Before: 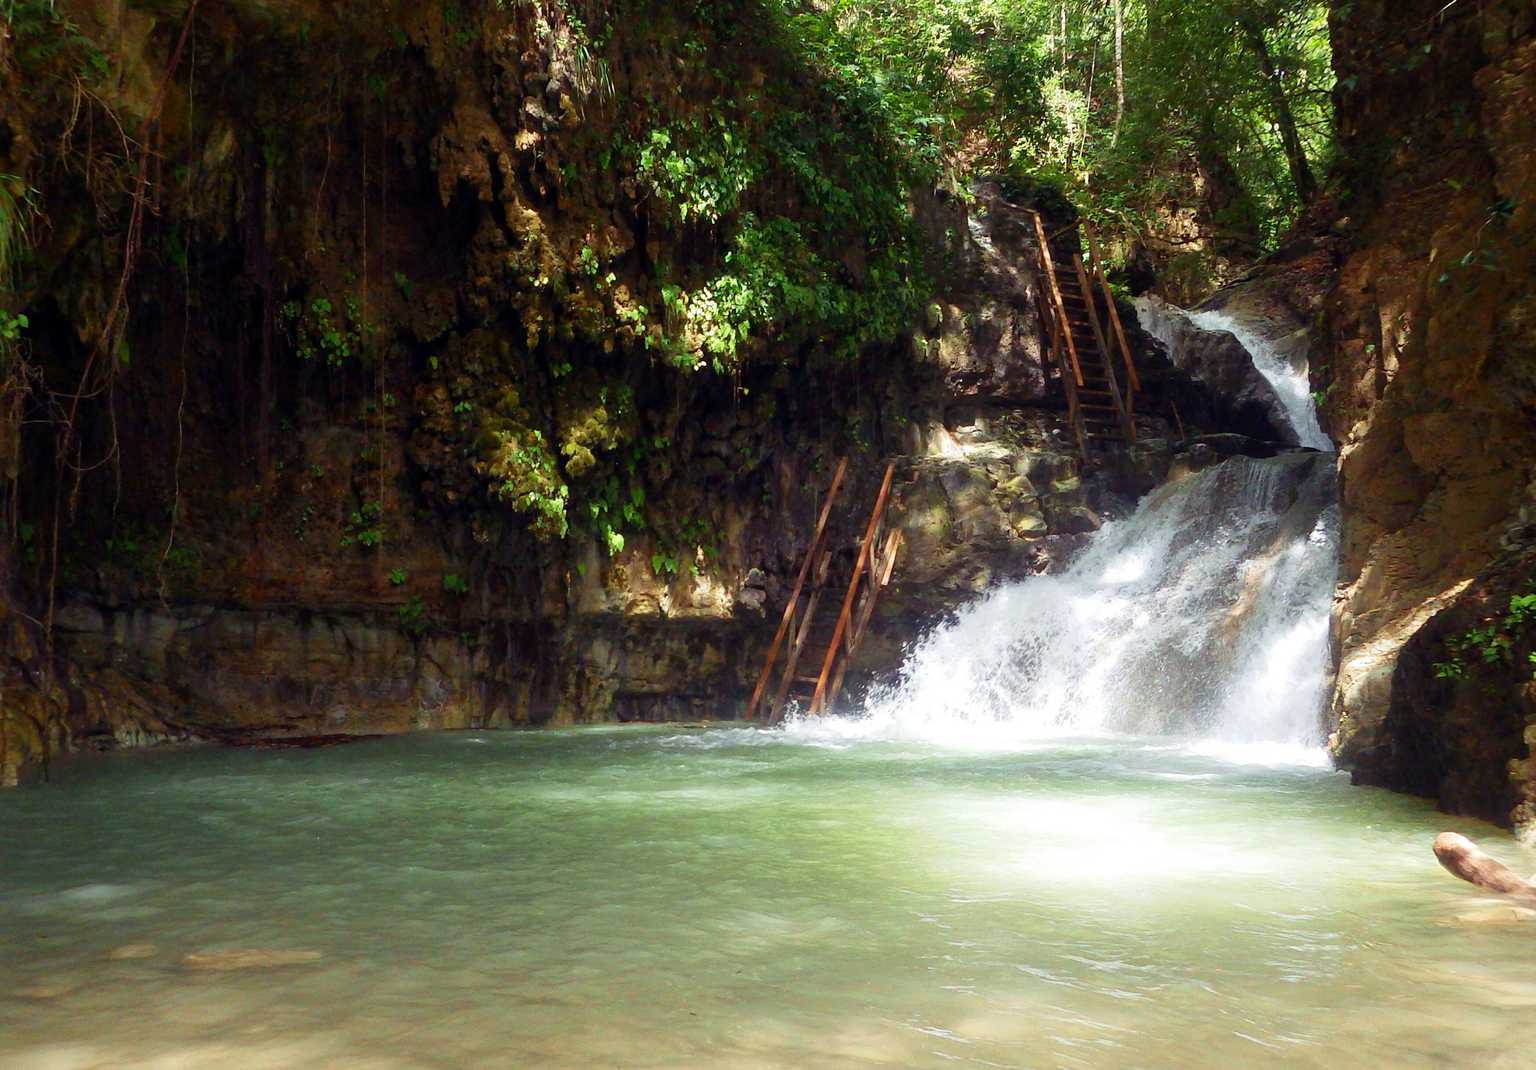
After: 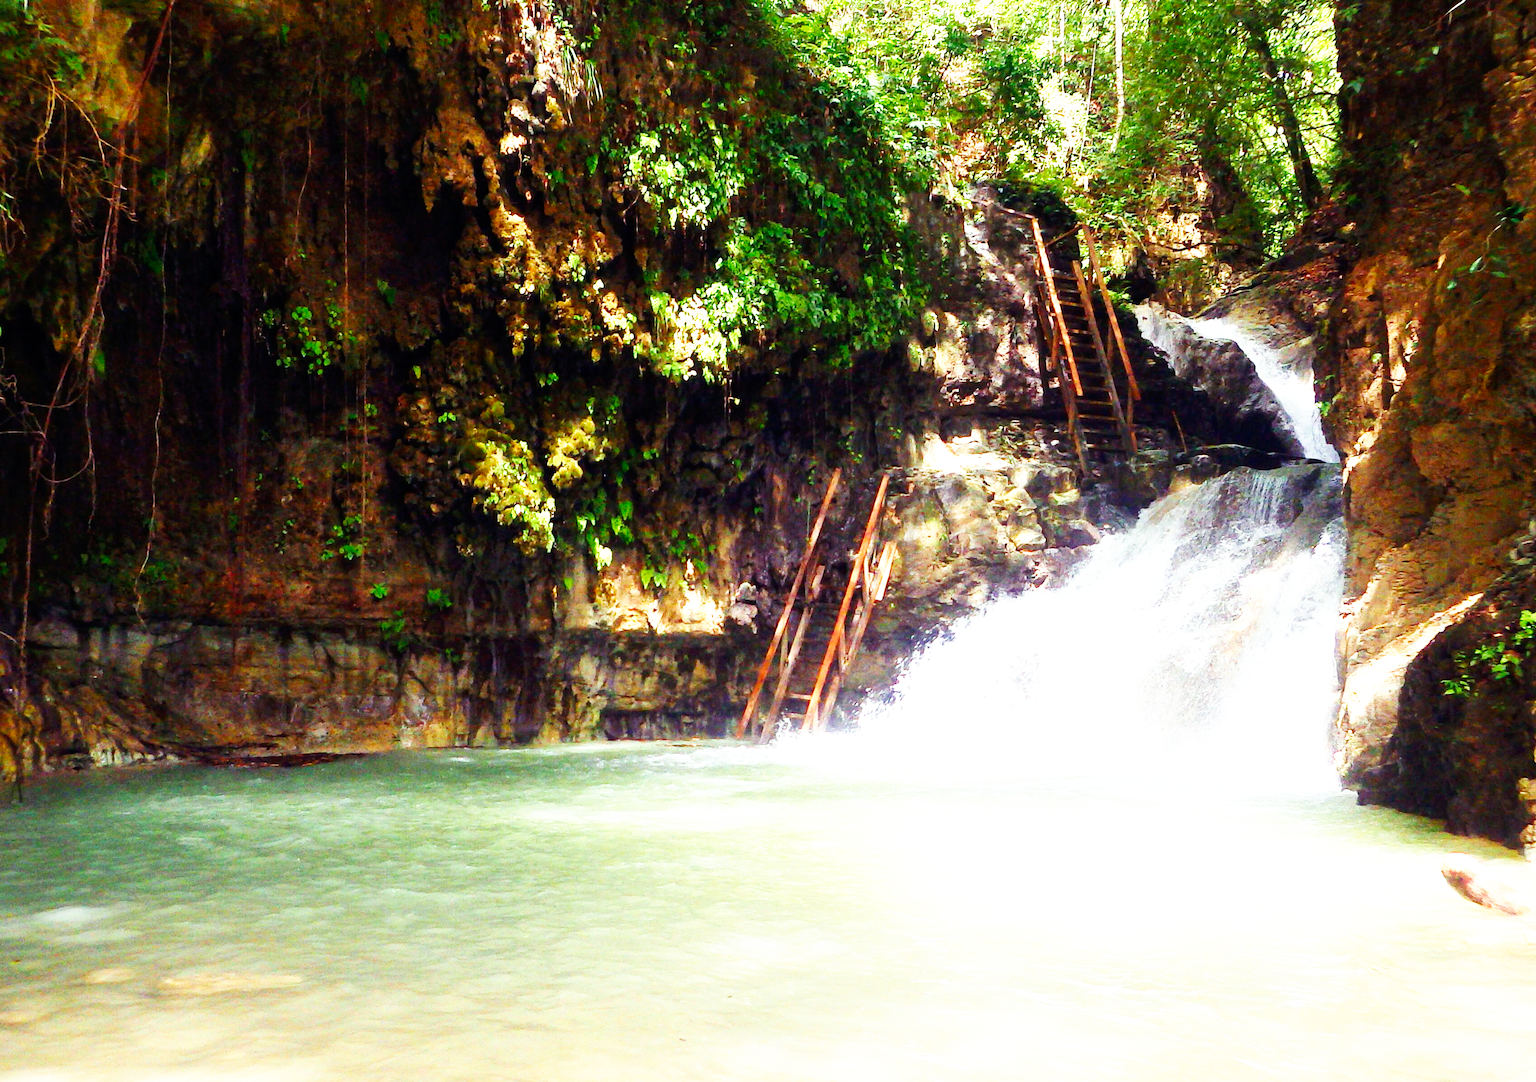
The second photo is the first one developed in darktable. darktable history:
crop and rotate: left 1.774%, right 0.633%, bottom 1.28%
grain: coarseness 0.09 ISO
exposure: exposure 0.77 EV, compensate highlight preservation false
base curve: curves: ch0 [(0, 0) (0.007, 0.004) (0.027, 0.03) (0.046, 0.07) (0.207, 0.54) (0.442, 0.872) (0.673, 0.972) (1, 1)], preserve colors none
